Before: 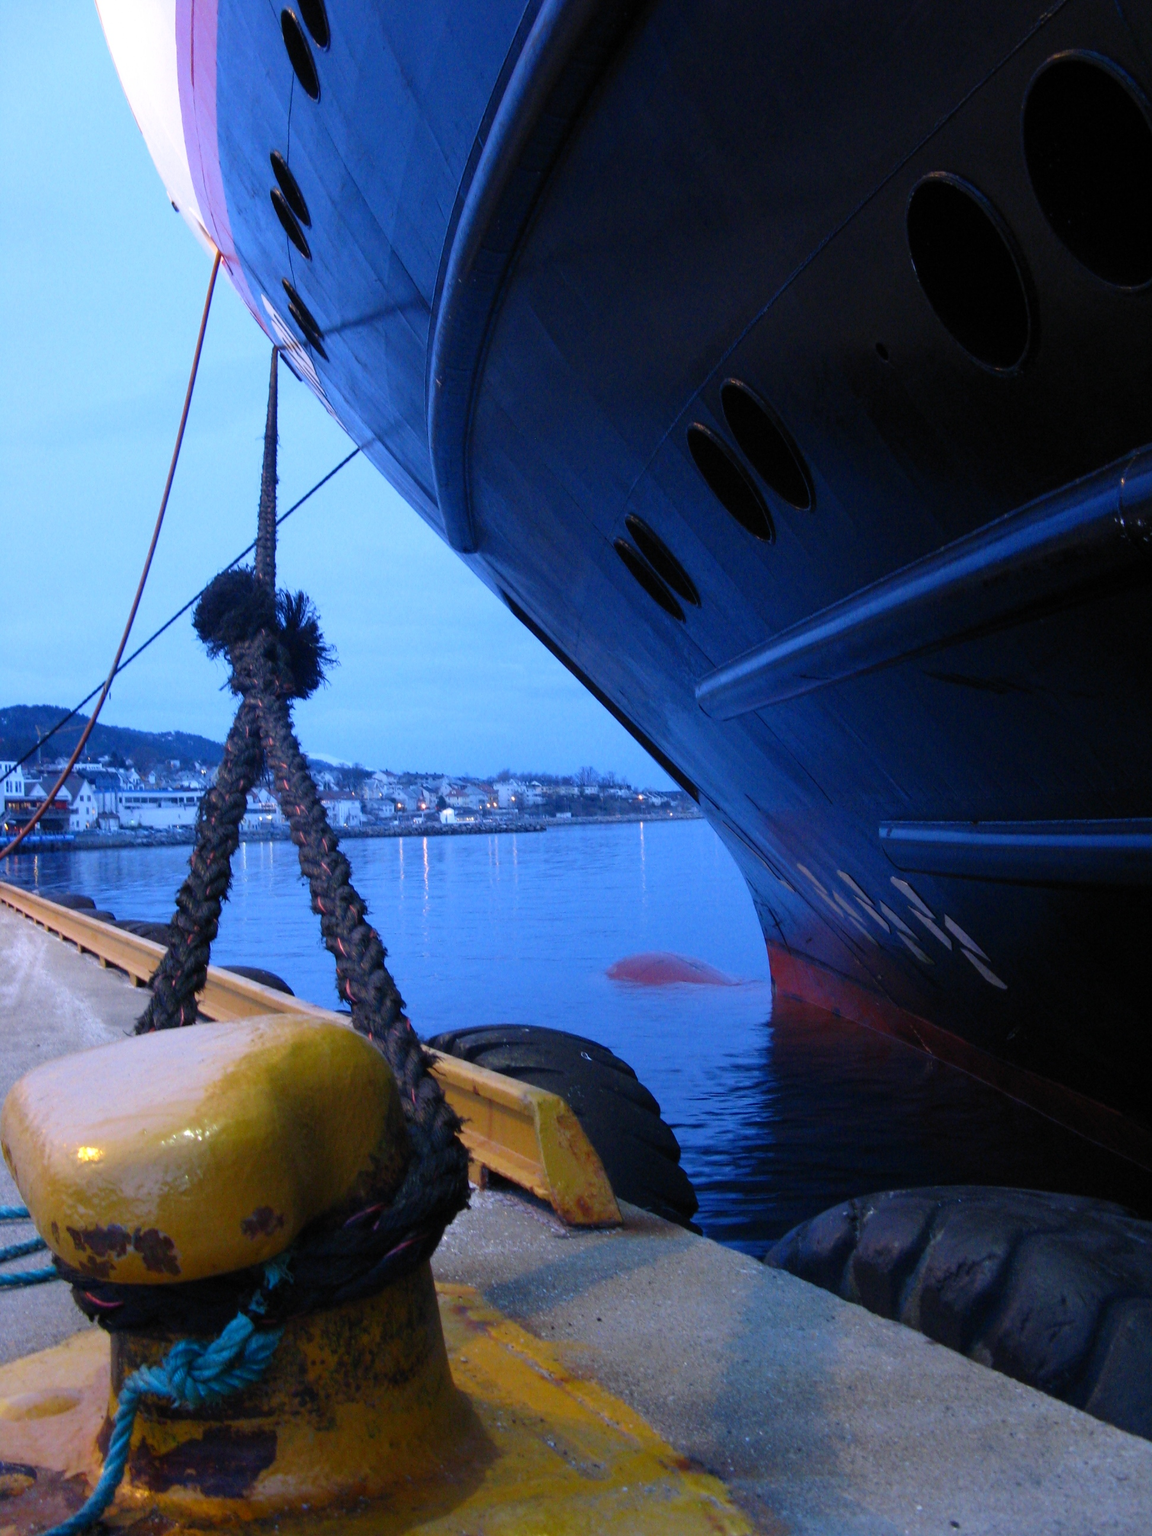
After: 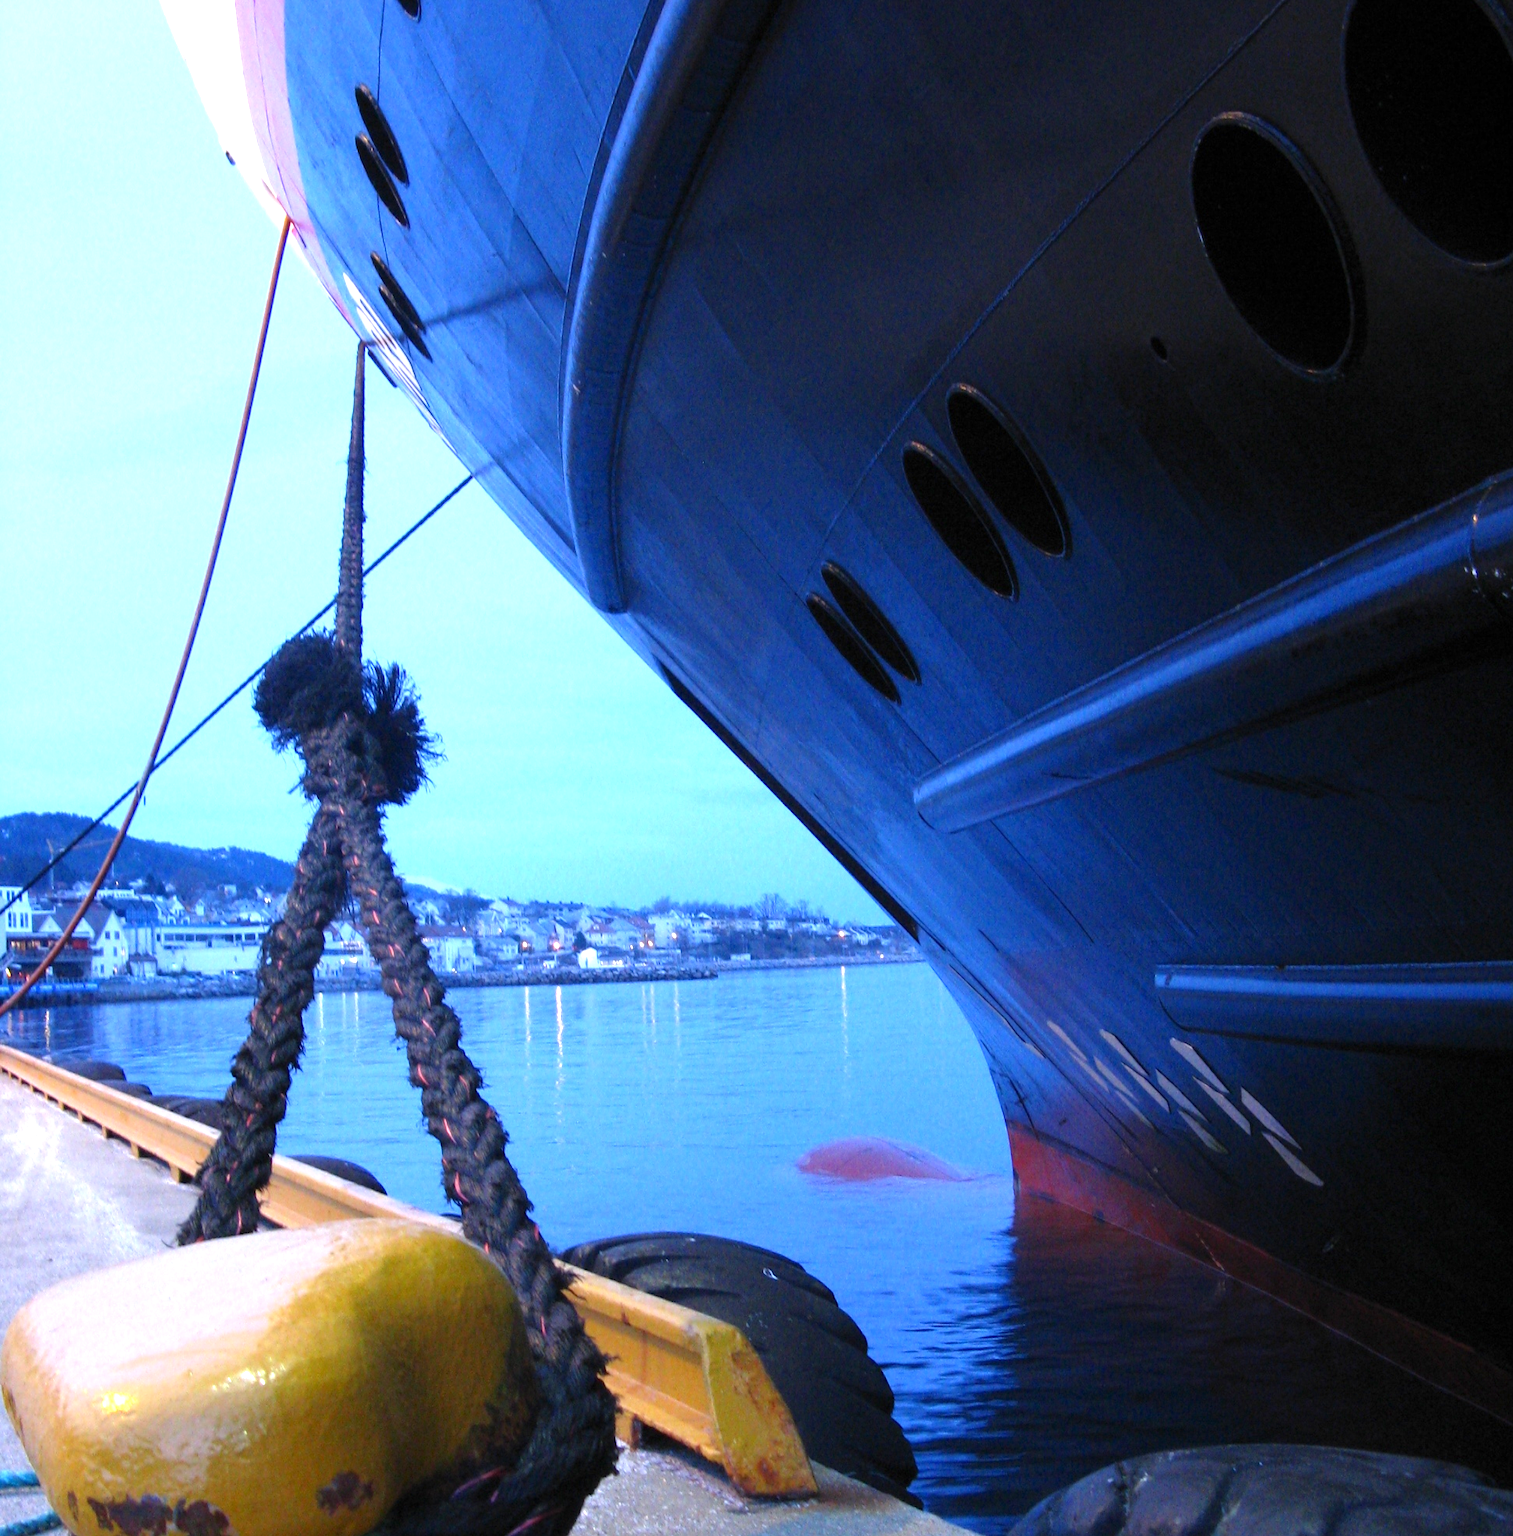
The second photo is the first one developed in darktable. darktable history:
exposure: exposure 0.641 EV, compensate exposure bias true, compensate highlight preservation false
crop: top 5.67%, bottom 18.194%
